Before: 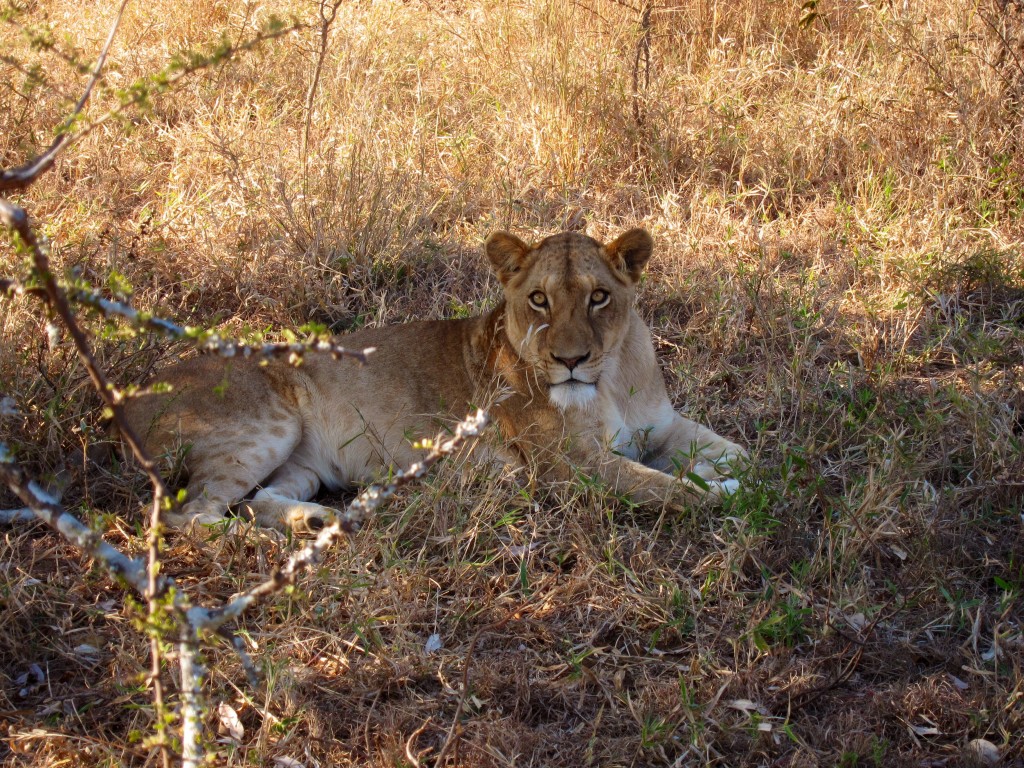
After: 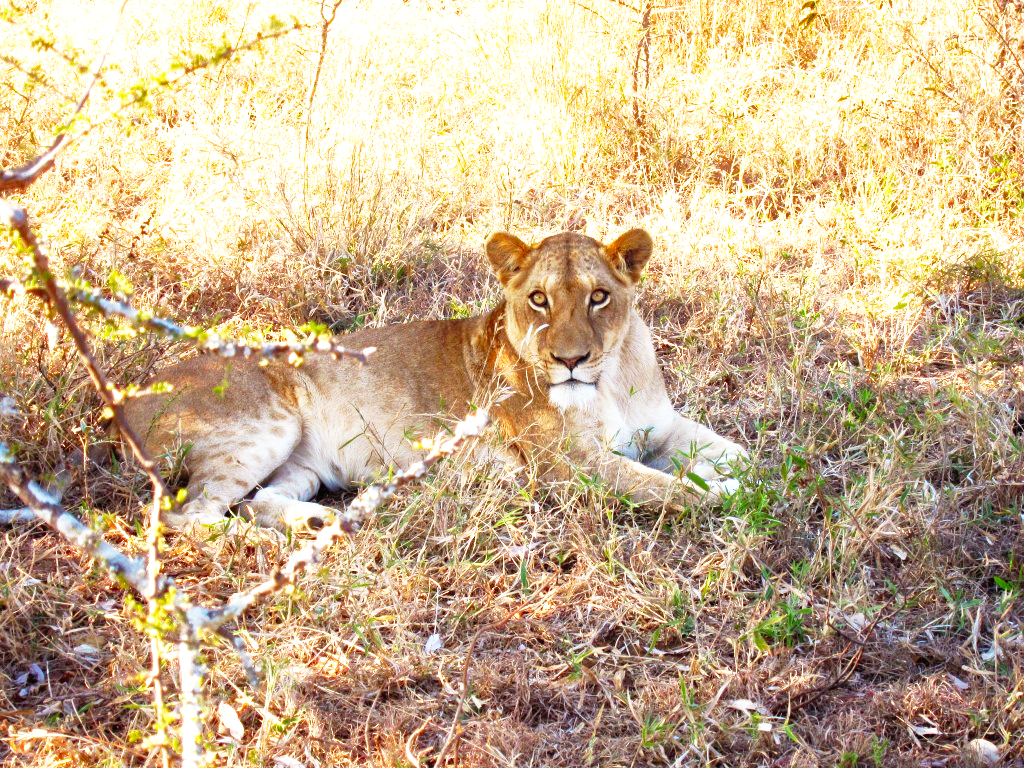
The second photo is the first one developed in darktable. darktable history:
shadows and highlights: on, module defaults
exposure: black level correction 0, exposure 1.1 EV, compensate exposure bias true, compensate highlight preservation false
base curve: curves: ch0 [(0, 0) (0.012, 0.01) (0.073, 0.168) (0.31, 0.711) (0.645, 0.957) (1, 1)], preserve colors none
